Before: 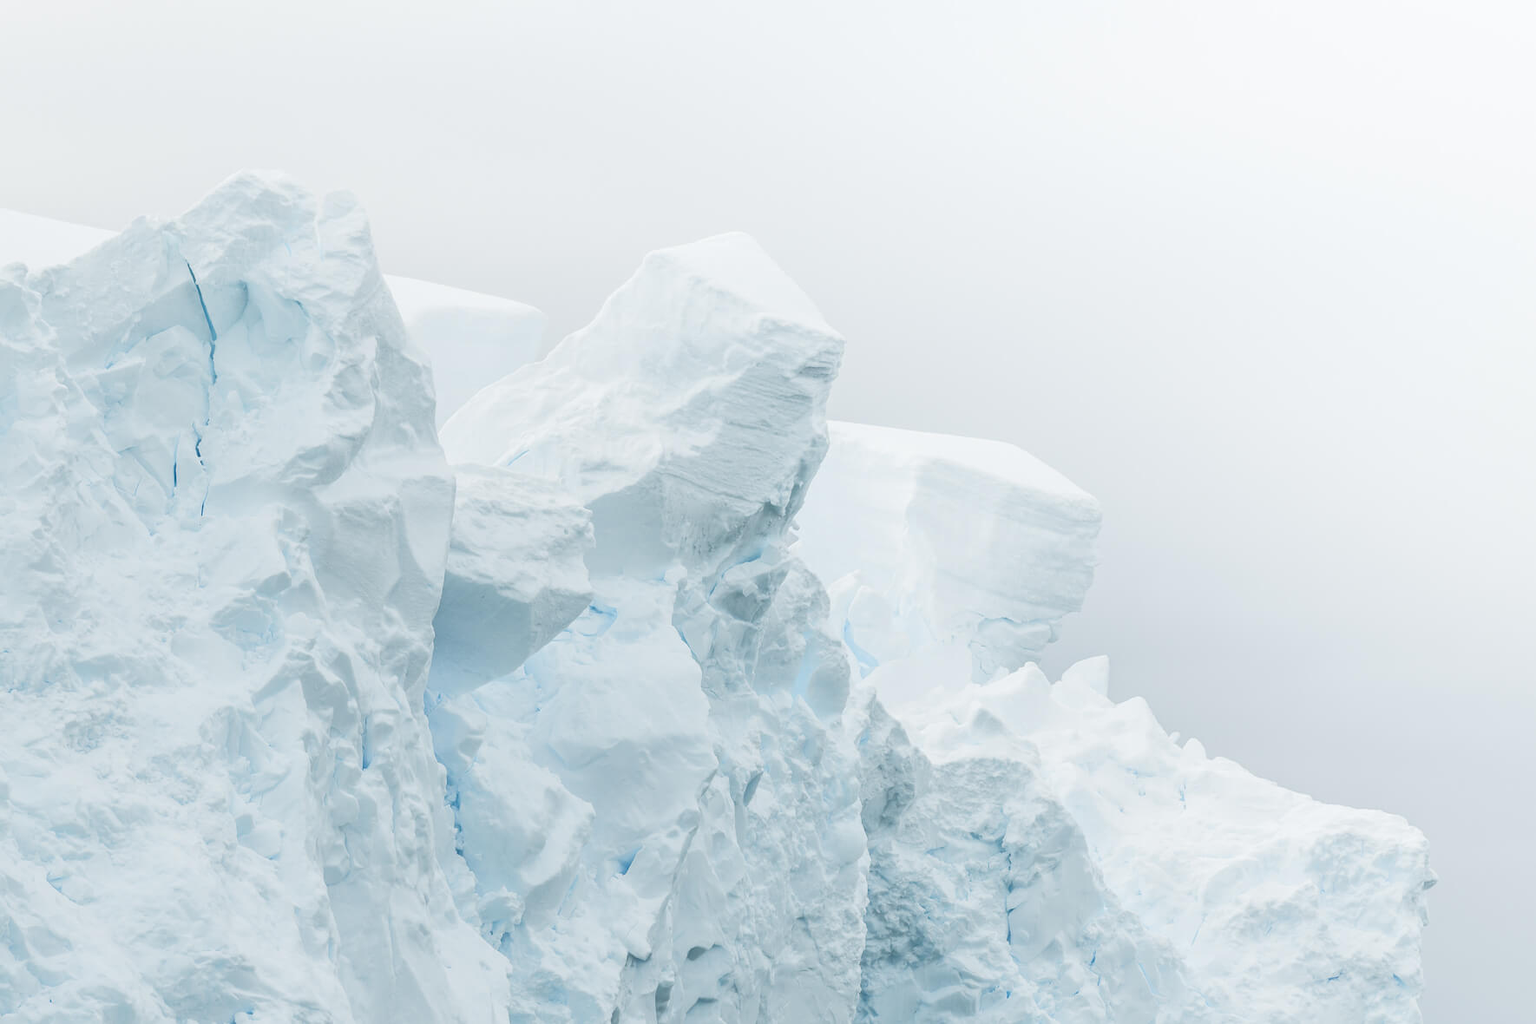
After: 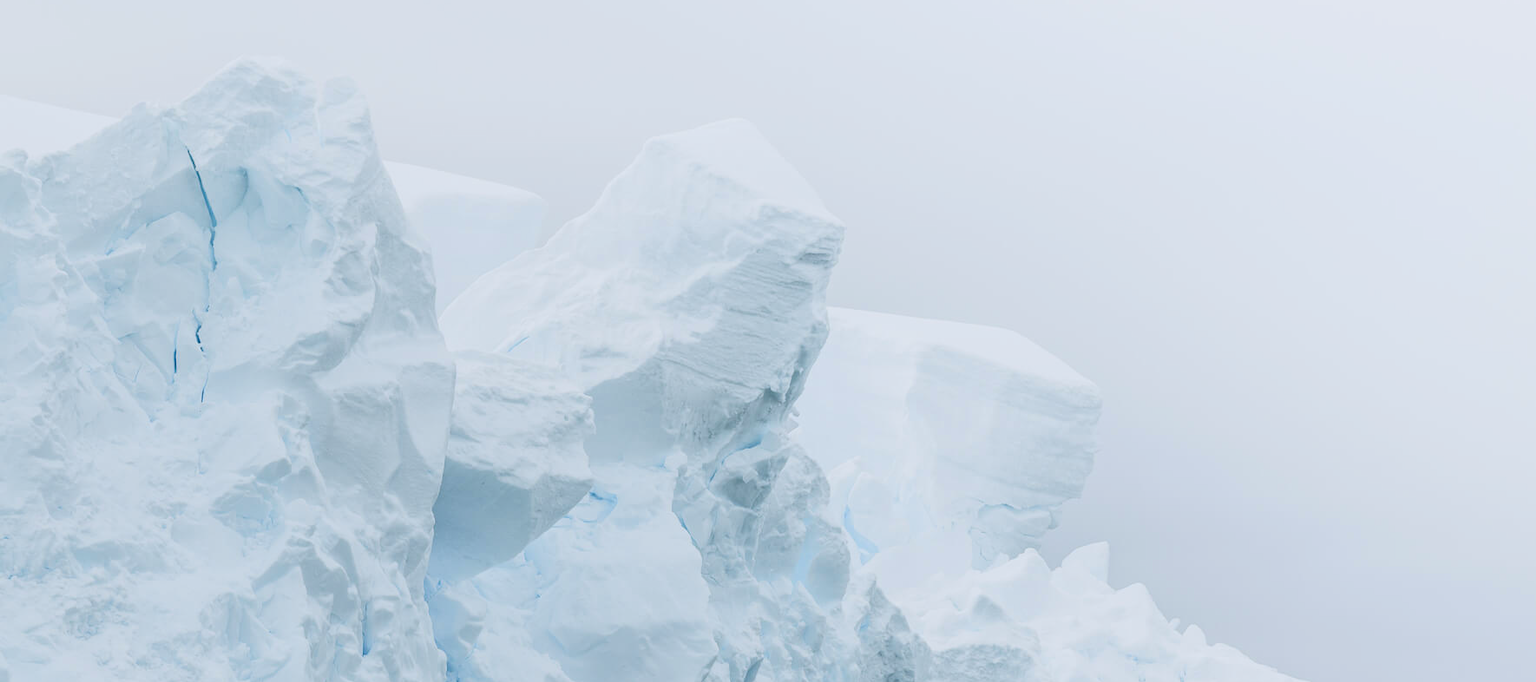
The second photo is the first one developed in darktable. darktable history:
filmic rgb: black relative exposure -11.35 EV, white relative exposure 3.22 EV, hardness 6.76, color science v6 (2022)
white balance: red 0.983, blue 1.036
crop: top 11.166%, bottom 22.168%
